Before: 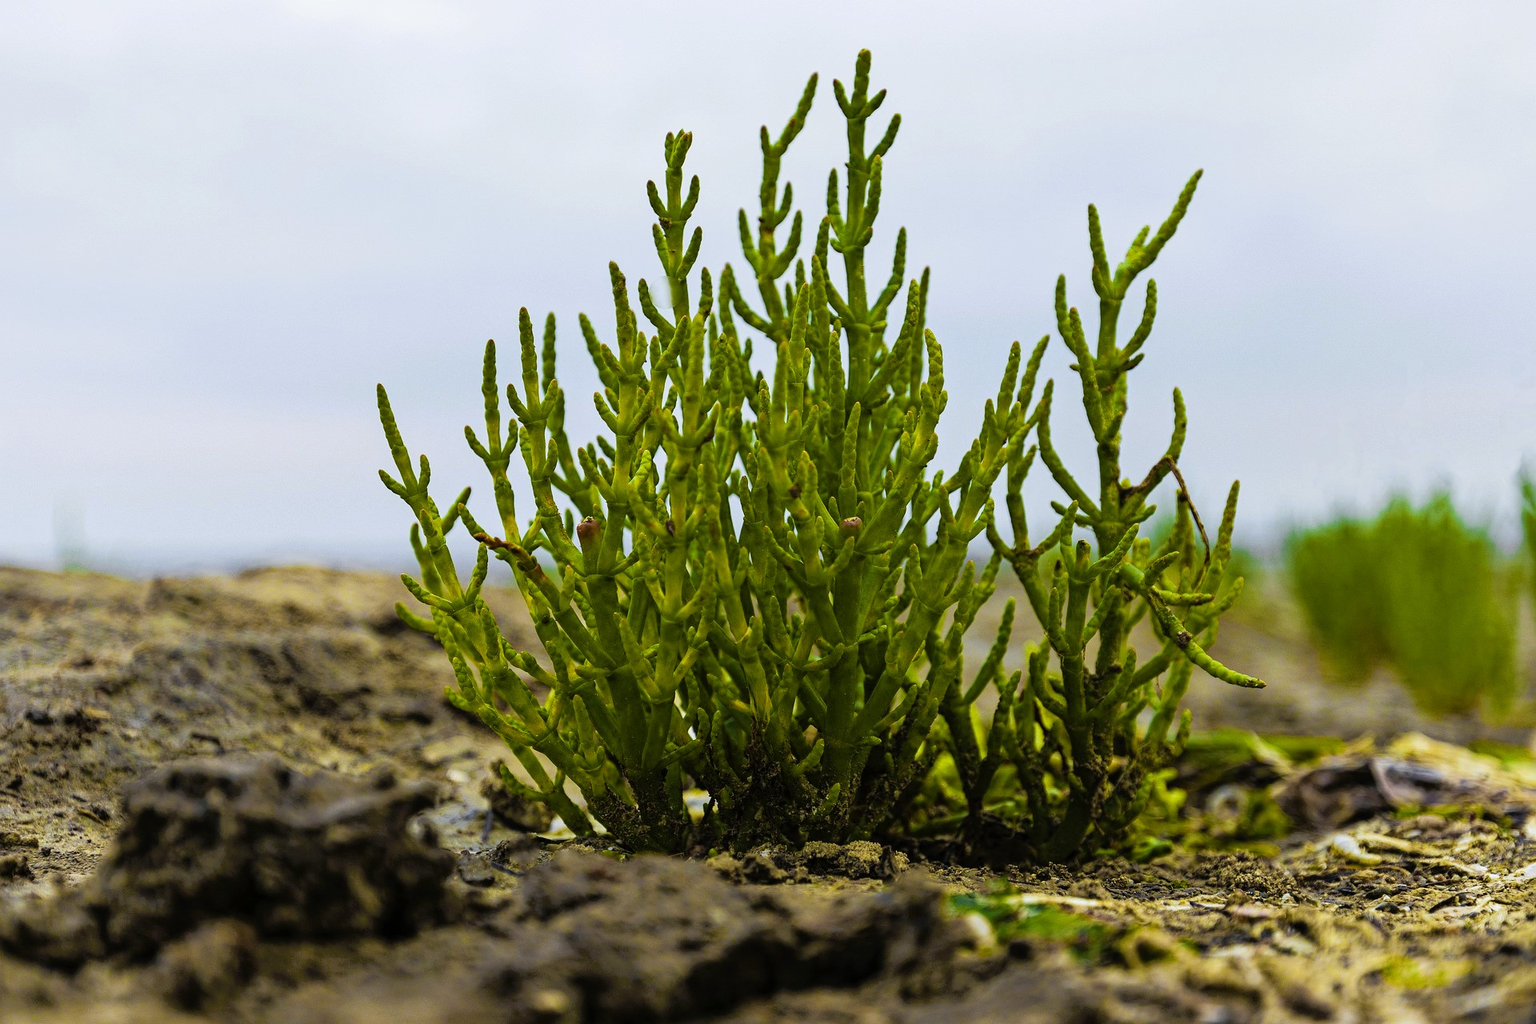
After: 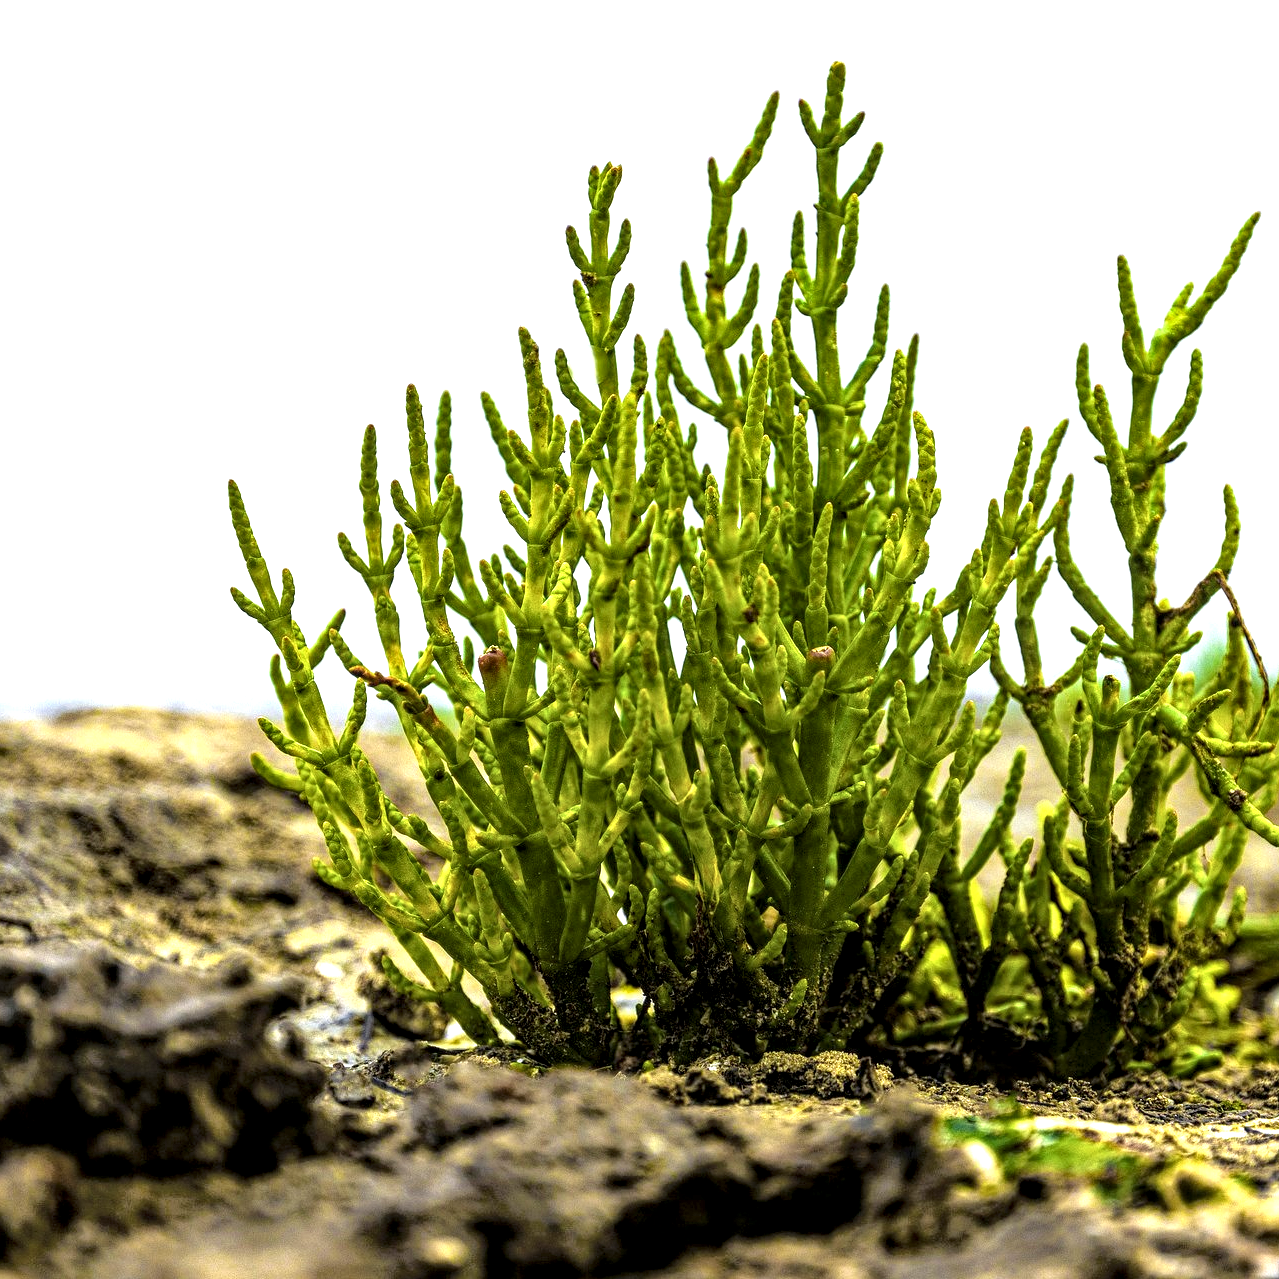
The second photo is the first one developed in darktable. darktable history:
crop and rotate: left 12.673%, right 20.66%
exposure: black level correction 0, exposure 1 EV, compensate exposure bias true, compensate highlight preservation false
local contrast: highlights 60%, shadows 60%, detail 160%
